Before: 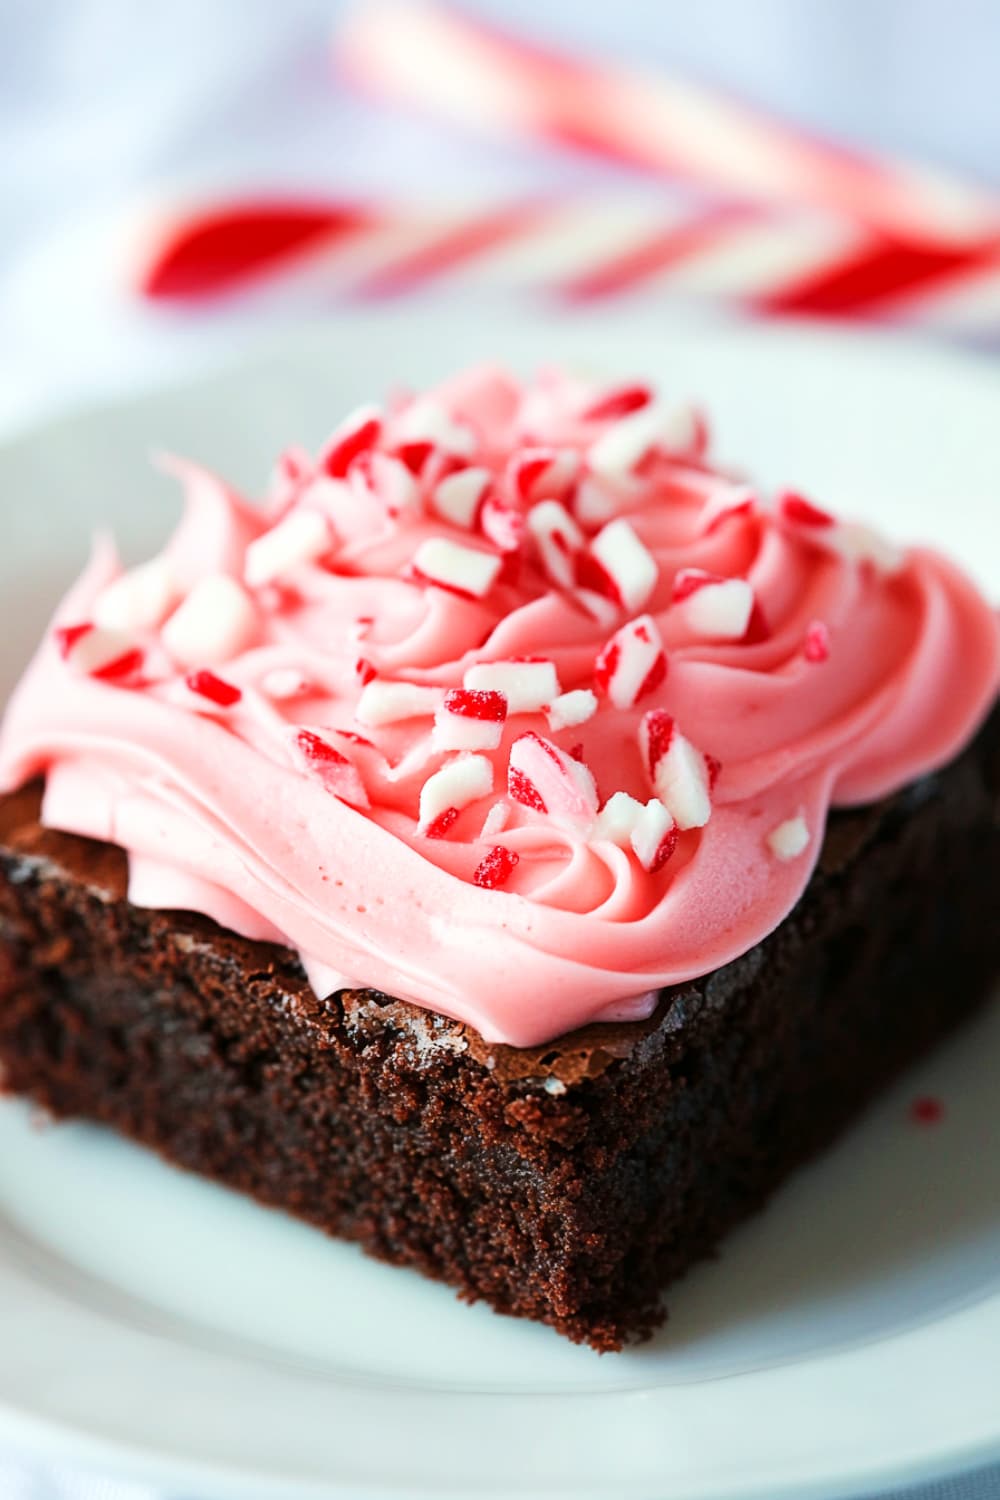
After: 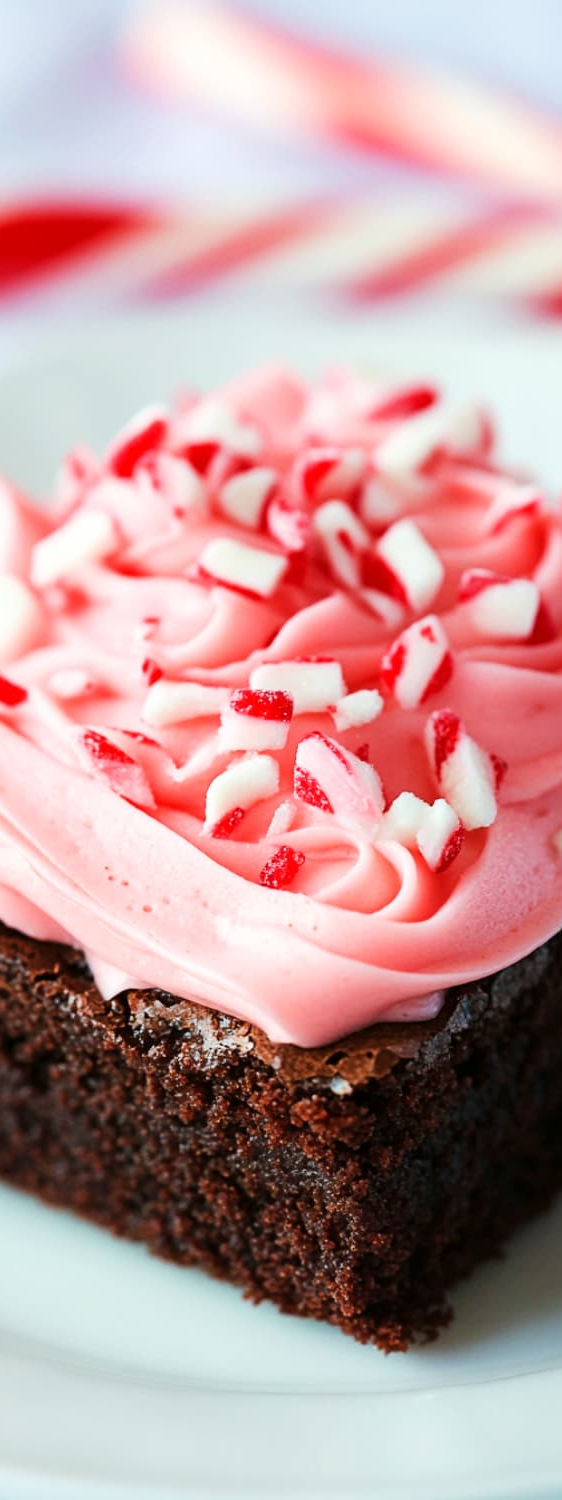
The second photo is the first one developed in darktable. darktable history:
crop: left 21.496%, right 22.254%
base curve: exposure shift 0, preserve colors none
